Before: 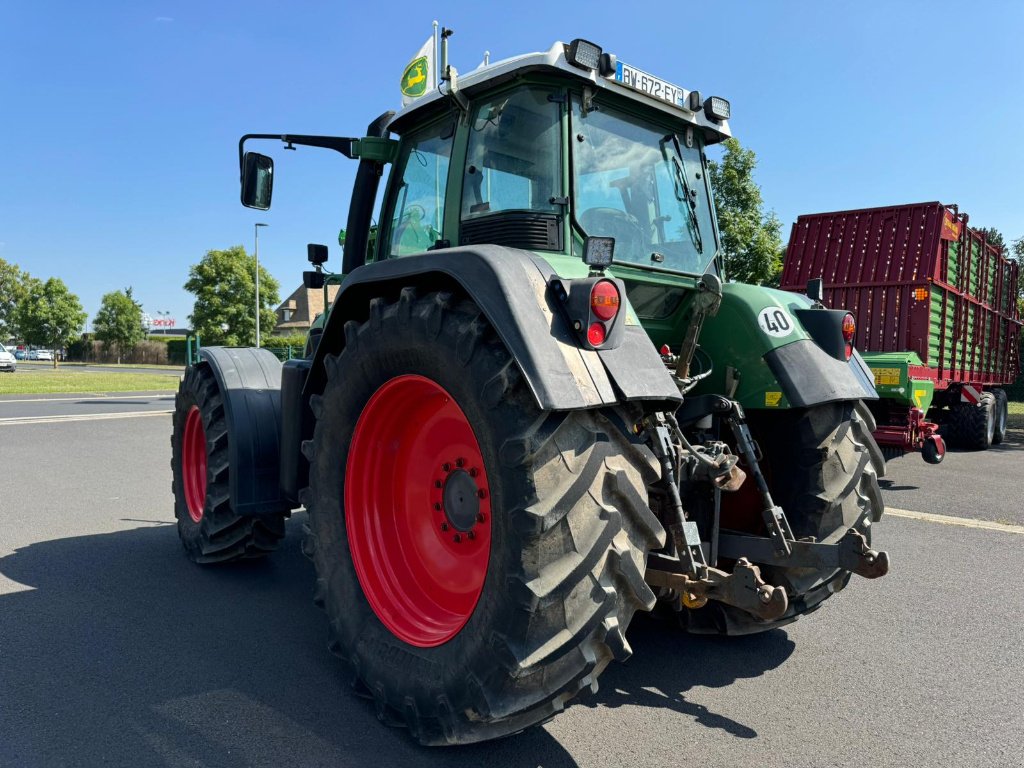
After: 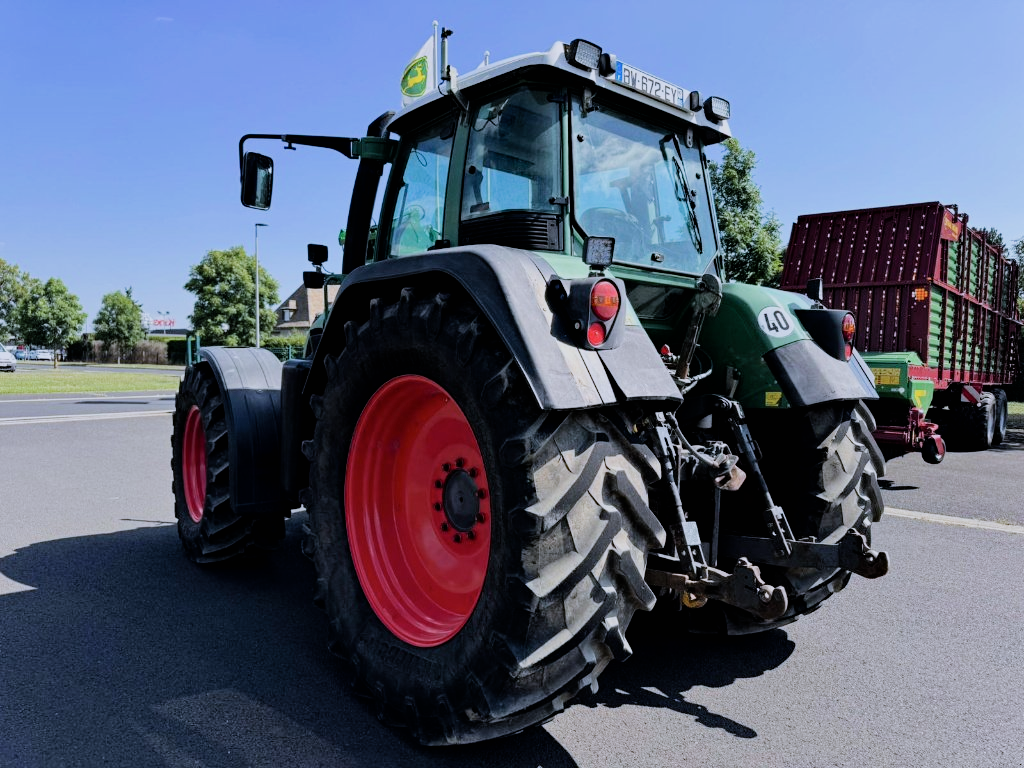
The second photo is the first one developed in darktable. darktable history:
color calibration: illuminant custom, x 0.373, y 0.388, temperature 4269.97 K
filmic rgb: black relative exposure -5 EV, hardness 2.88, contrast 1.3, highlights saturation mix -30%
color balance: contrast -15%
haze removal: compatibility mode true, adaptive false
levels: levels [0, 0.478, 1]
